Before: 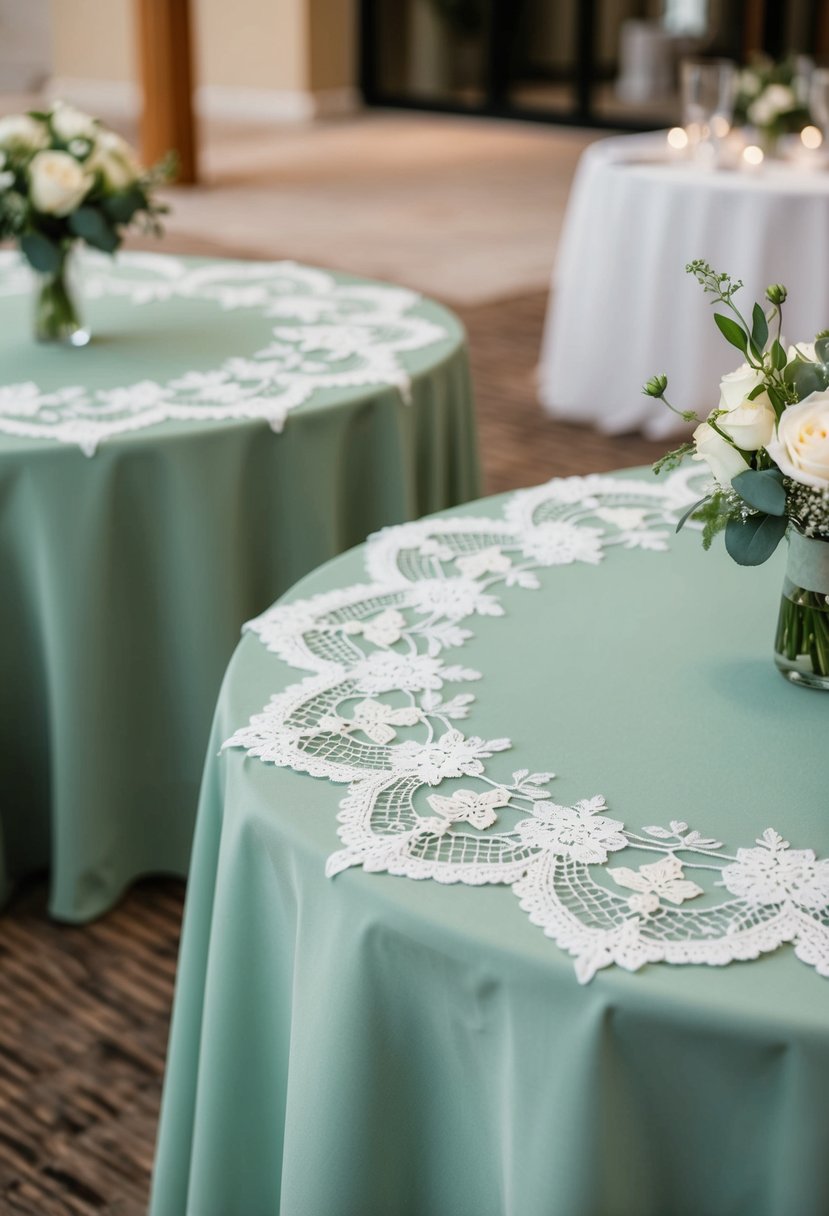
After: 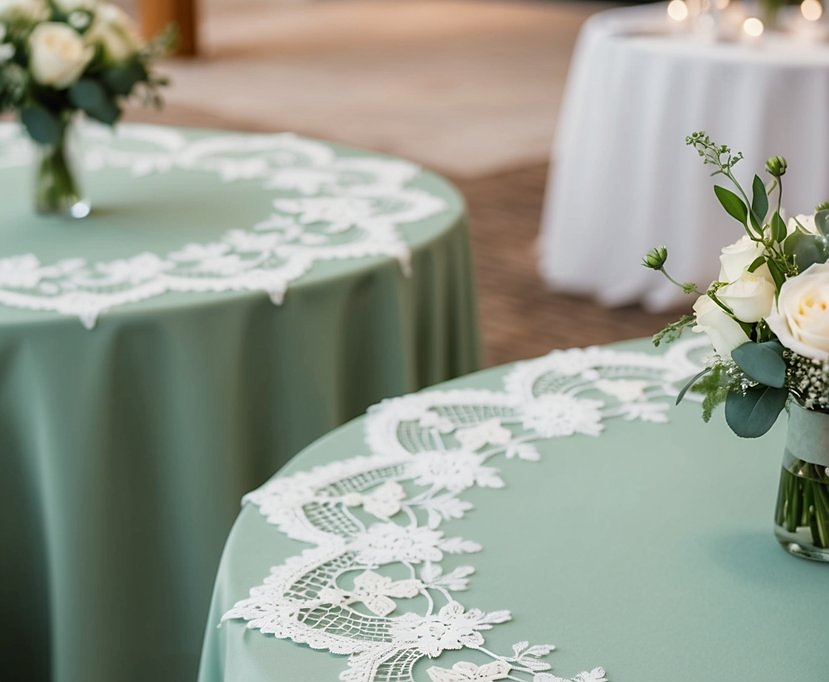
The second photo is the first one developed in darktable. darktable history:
crop and rotate: top 10.53%, bottom 33.316%
sharpen: radius 1.897, amount 0.392, threshold 1.726
